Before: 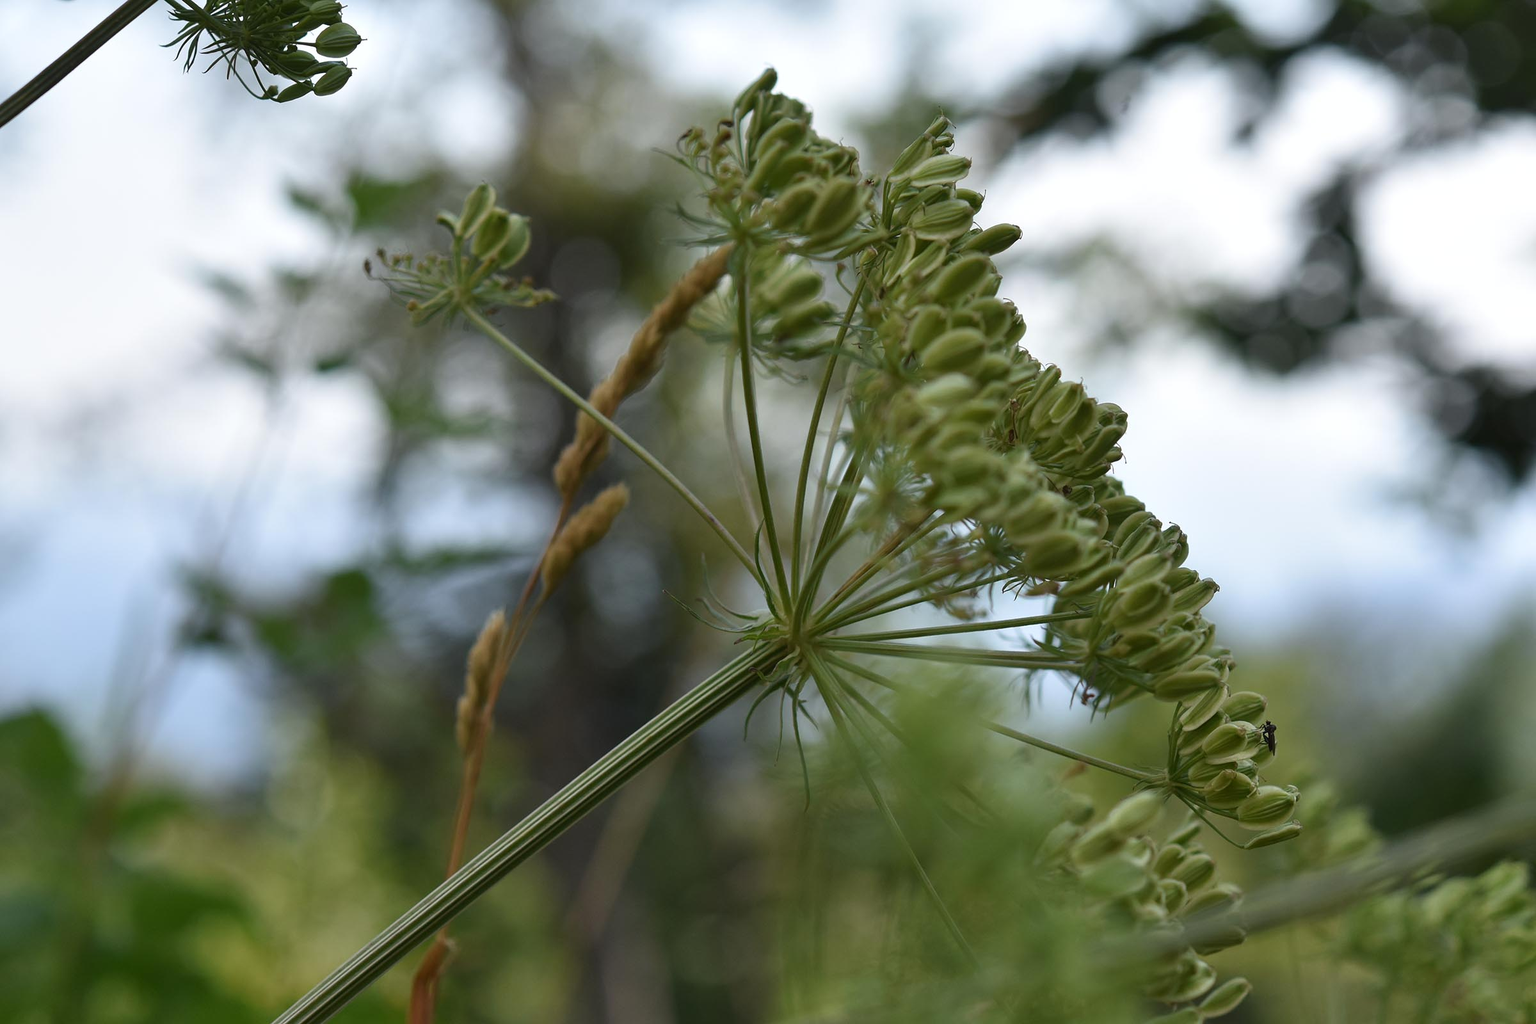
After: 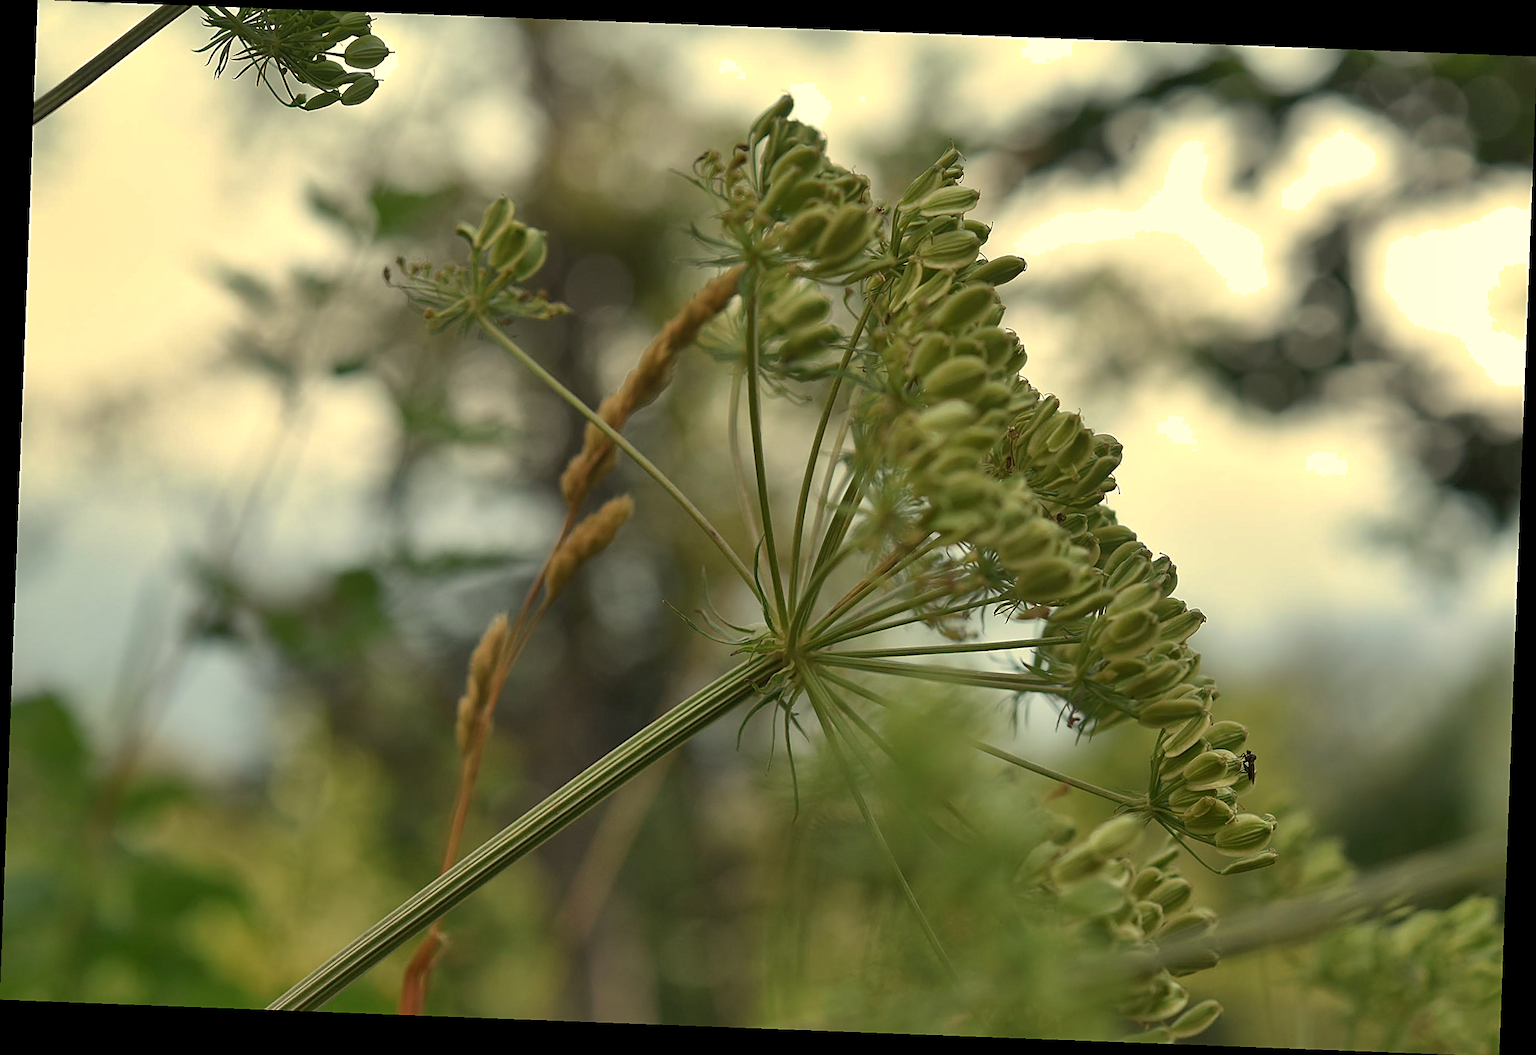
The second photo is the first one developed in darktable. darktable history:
rotate and perspective: rotation 2.17°, automatic cropping off
white balance: red 1.08, blue 0.791
sharpen: on, module defaults
shadows and highlights: on, module defaults
